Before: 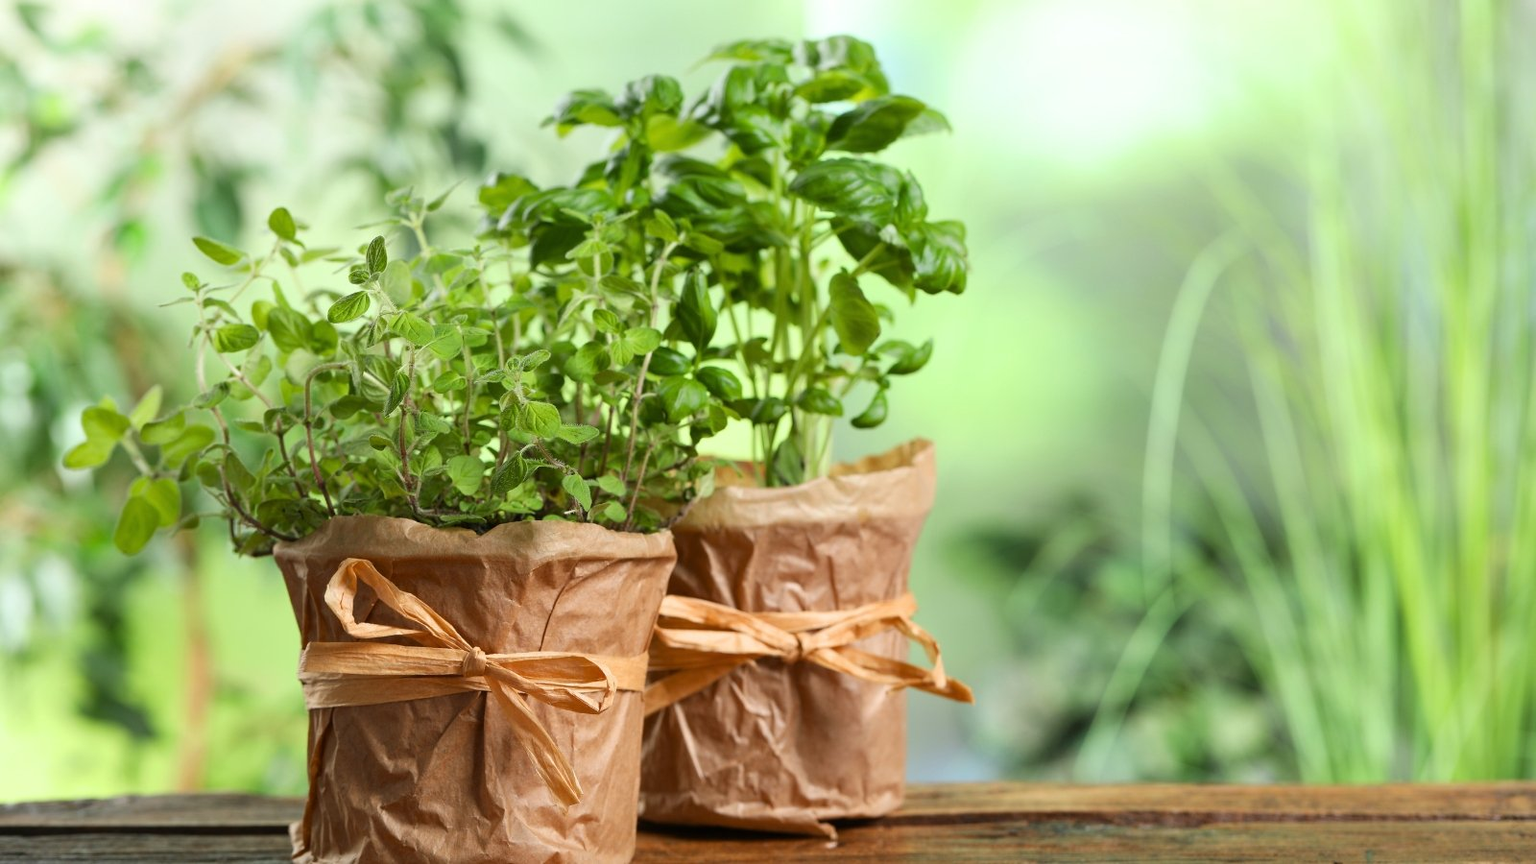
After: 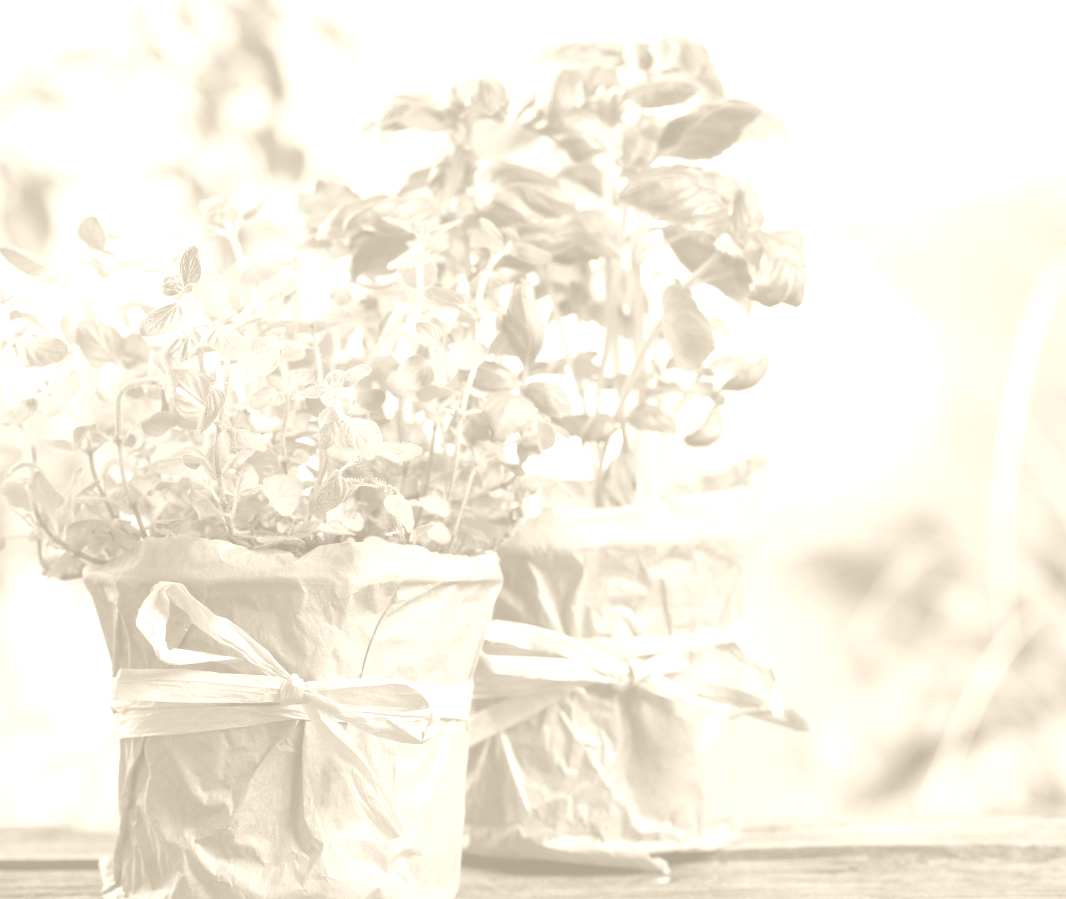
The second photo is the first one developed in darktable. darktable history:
colorize: hue 36°, saturation 71%, lightness 80.79%
shadows and highlights: low approximation 0.01, soften with gaussian
crop and rotate: left 12.673%, right 20.66%
